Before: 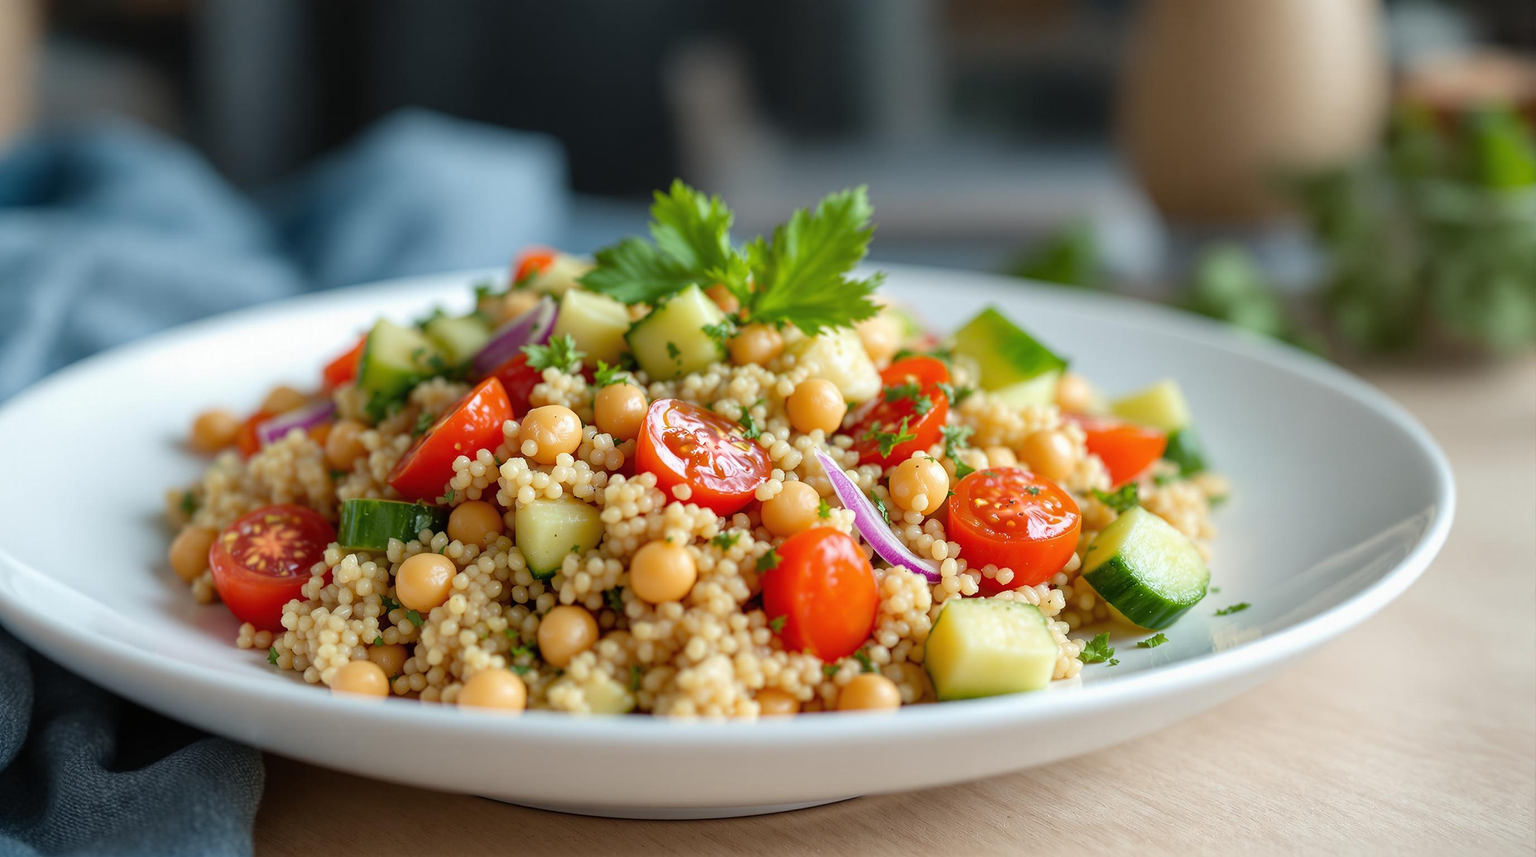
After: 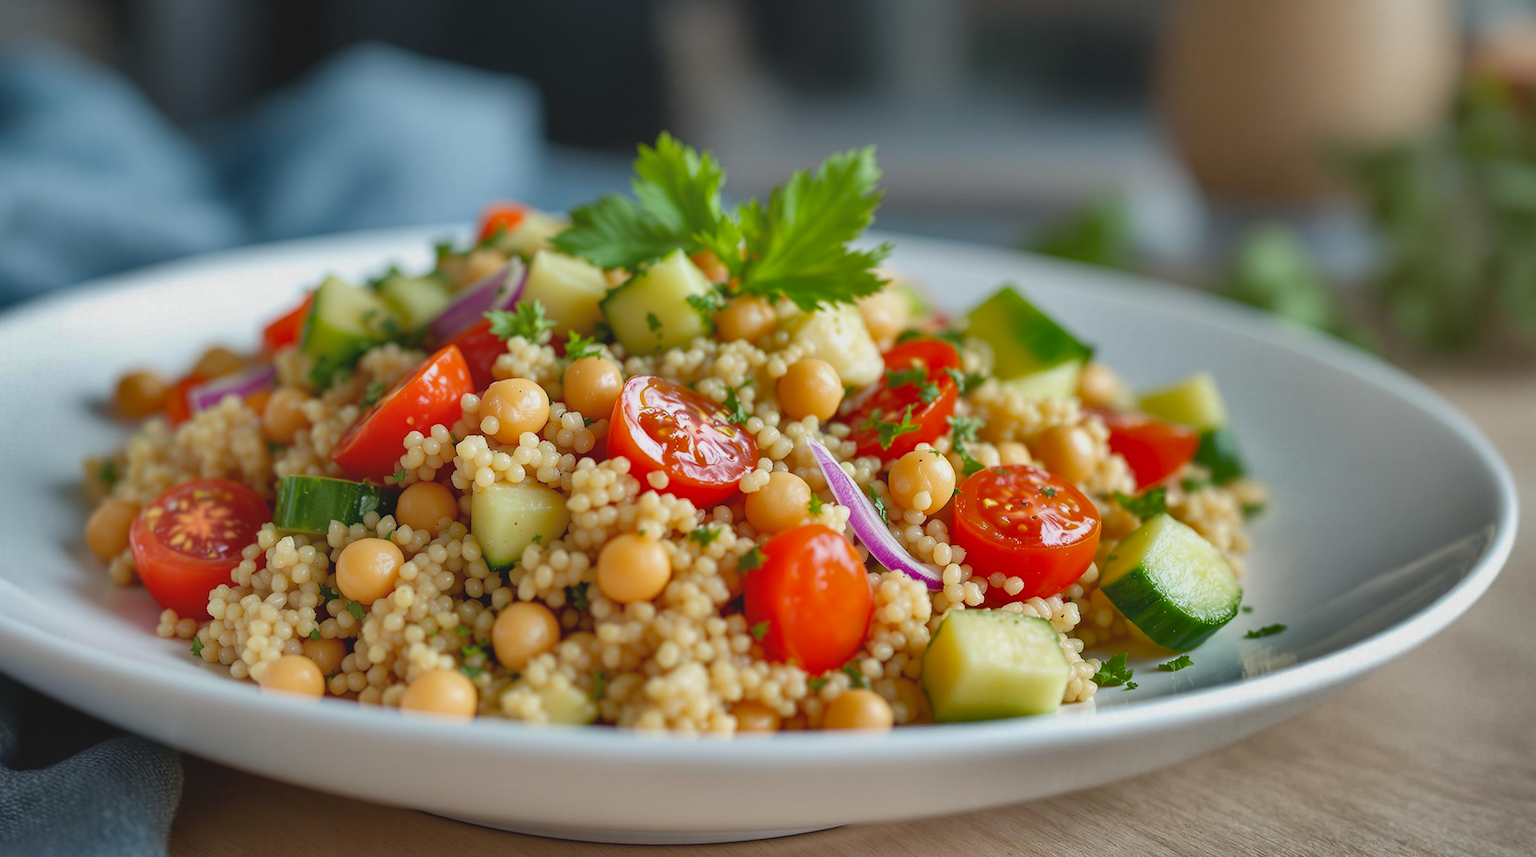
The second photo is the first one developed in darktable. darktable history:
shadows and highlights: shadows 20.91, highlights -82.73, soften with gaussian
crop and rotate: angle -1.96°, left 3.097%, top 4.154%, right 1.586%, bottom 0.529%
local contrast: highlights 68%, shadows 68%, detail 82%, midtone range 0.325
